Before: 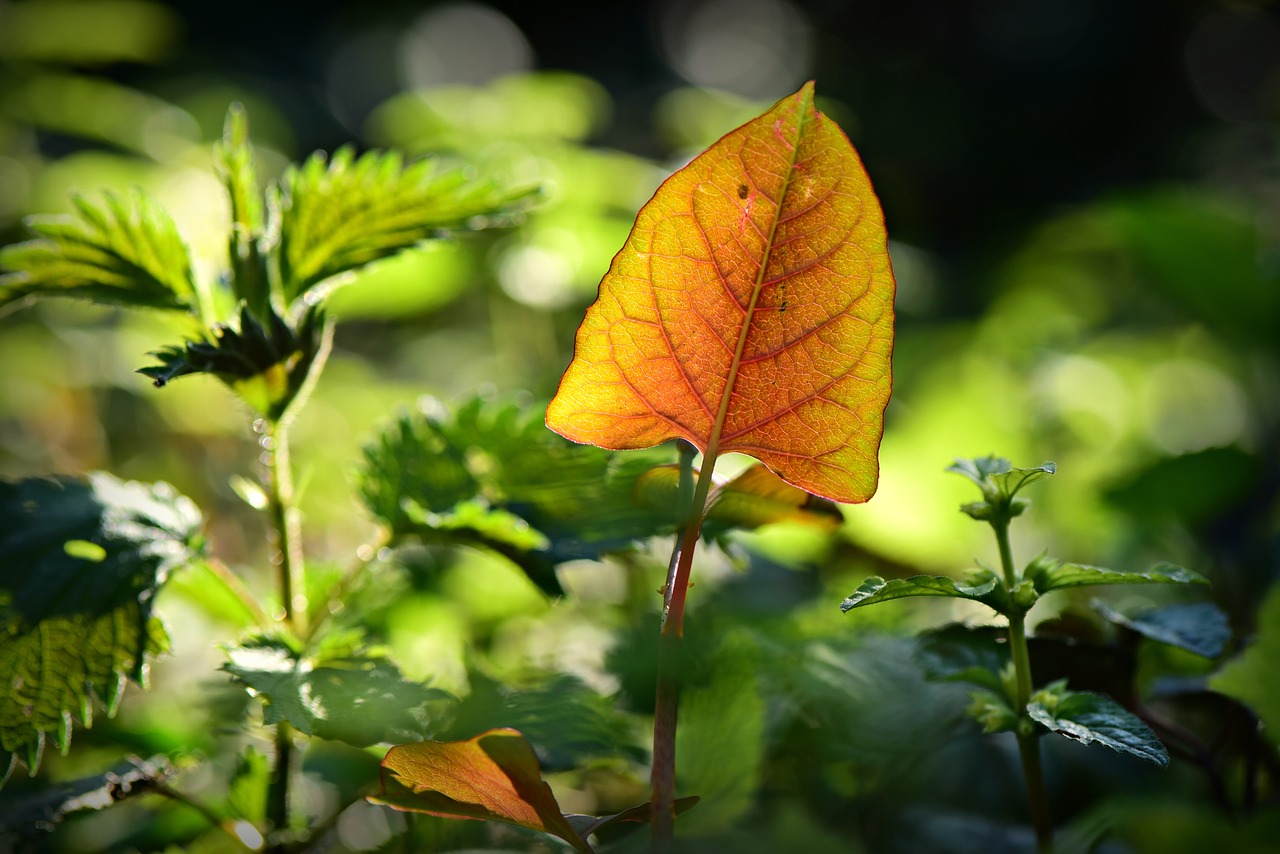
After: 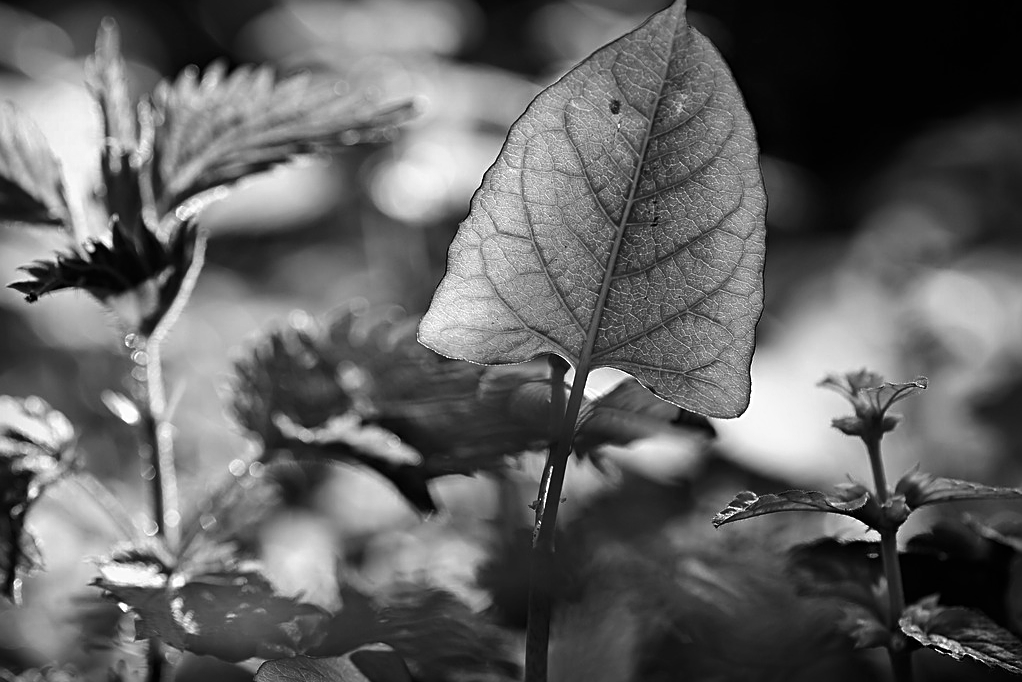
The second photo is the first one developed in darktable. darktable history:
monochrome: a 32, b 64, size 2.3
sharpen: on, module defaults
crop and rotate: left 10.071%, top 10.071%, right 10.02%, bottom 10.02%
contrast brightness saturation: brightness -0.2, saturation 0.08
